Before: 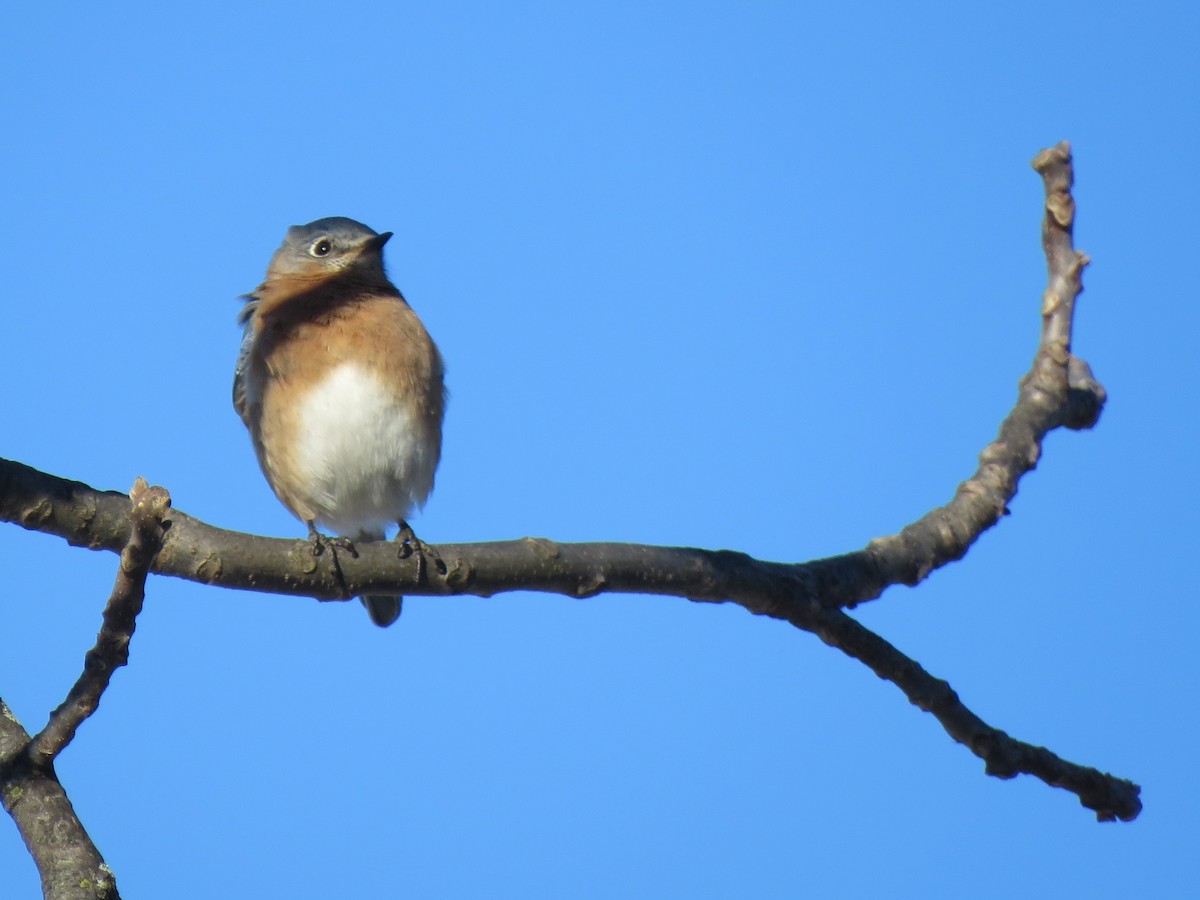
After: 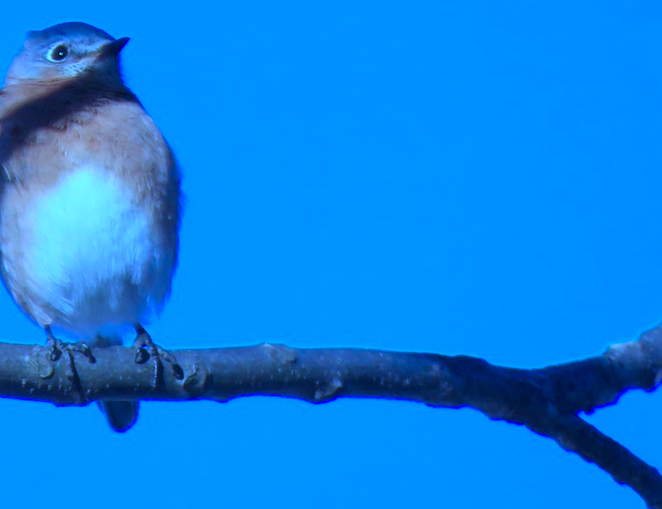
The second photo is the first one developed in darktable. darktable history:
crop and rotate: left 21.992%, top 21.71%, right 22.825%, bottom 21.649%
color calibration: illuminant as shot in camera, x 0.483, y 0.431, temperature 2427.65 K
